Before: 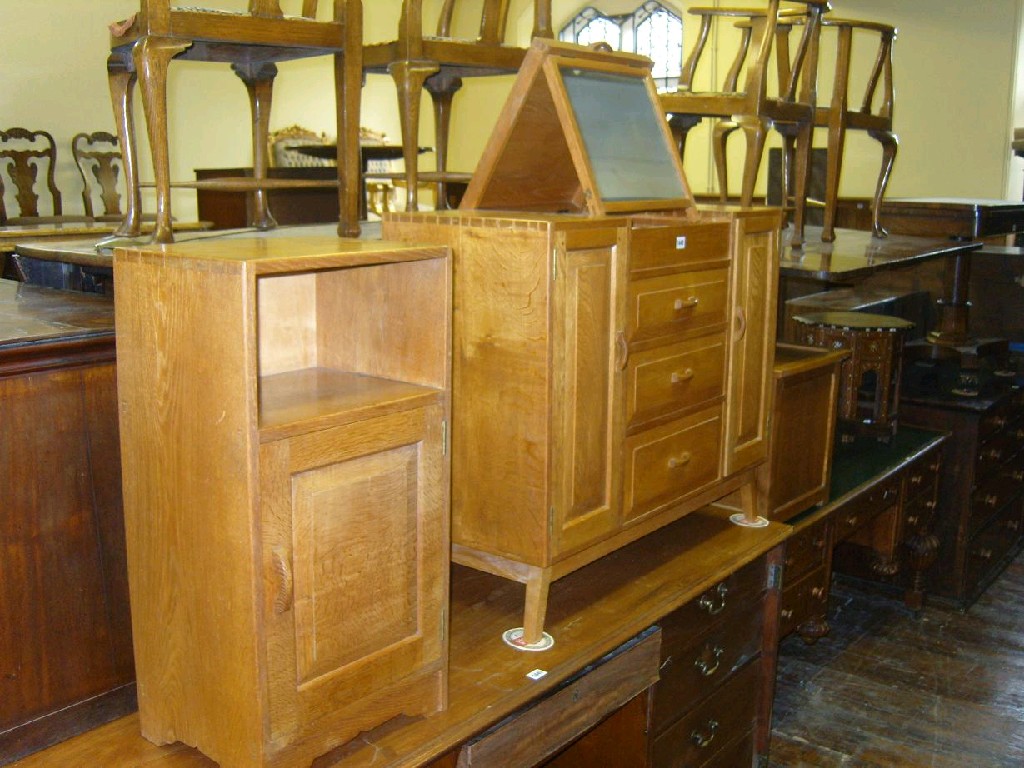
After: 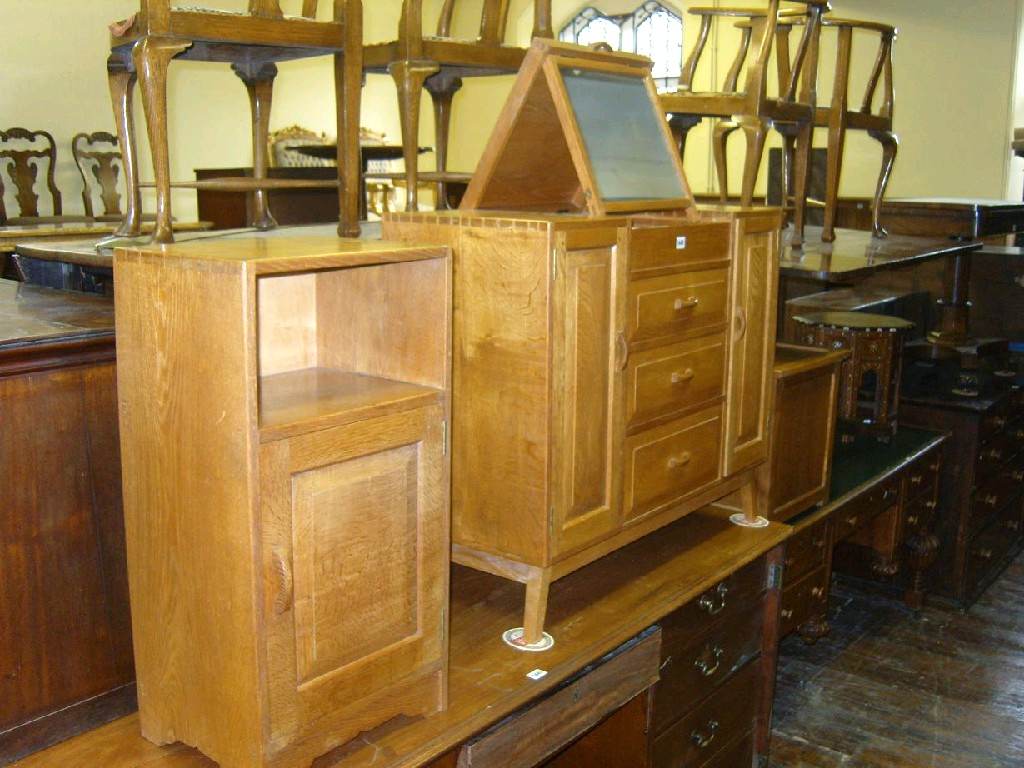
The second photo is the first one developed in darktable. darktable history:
shadows and highlights: shadows -11.46, white point adjustment 3.92, highlights 27.97, highlights color adjustment 0.042%
